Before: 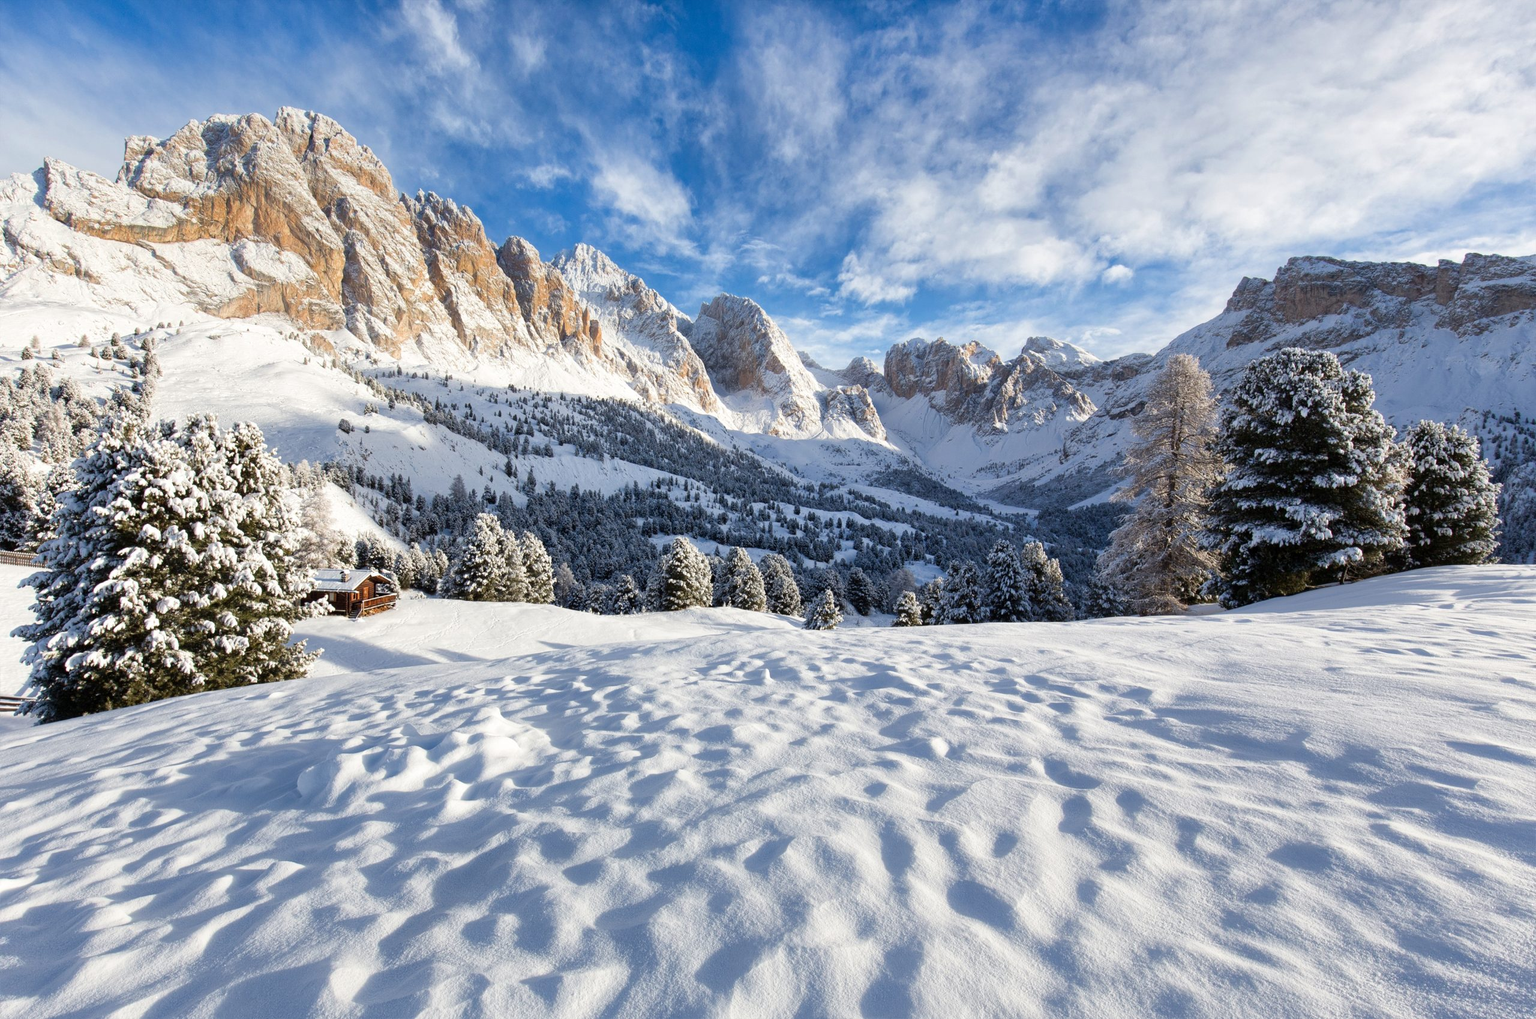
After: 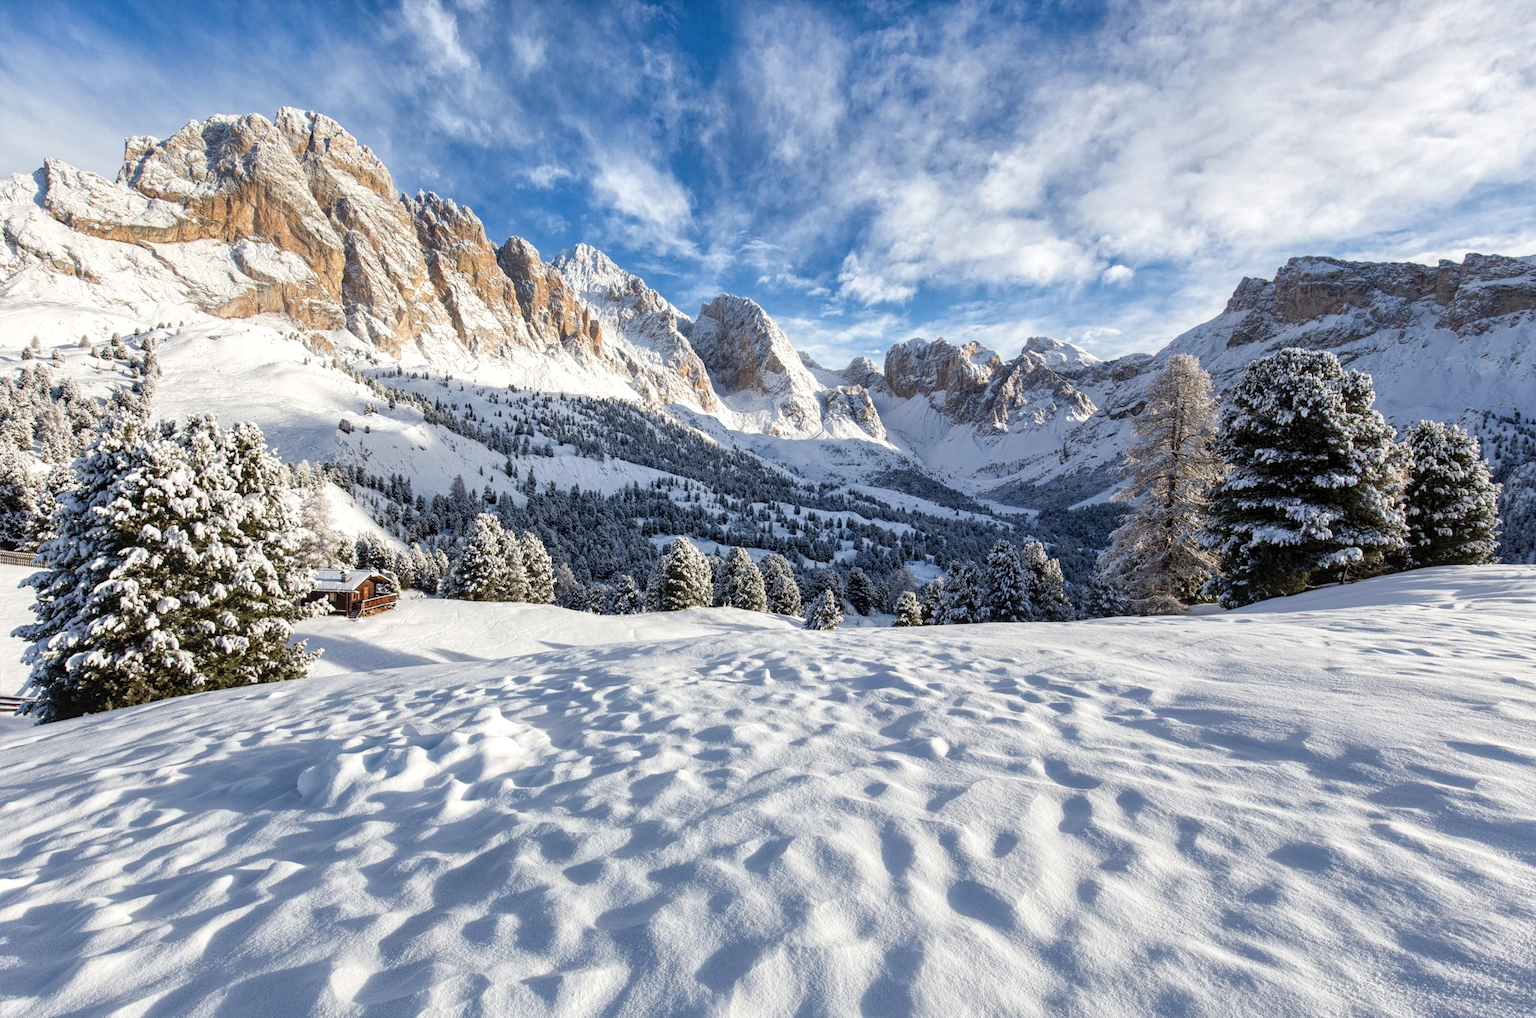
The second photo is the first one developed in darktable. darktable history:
color zones: curves: ch0 [(0, 0.613) (0.01, 0.613) (0.245, 0.448) (0.498, 0.529) (0.642, 0.665) (0.879, 0.777) (0.99, 0.613)]; ch1 [(0, 0) (0.143, 0) (0.286, 0) (0.429, 0) (0.571, 0) (0.714, 0) (0.857, 0)], mix -93.41%
local contrast: on, module defaults
